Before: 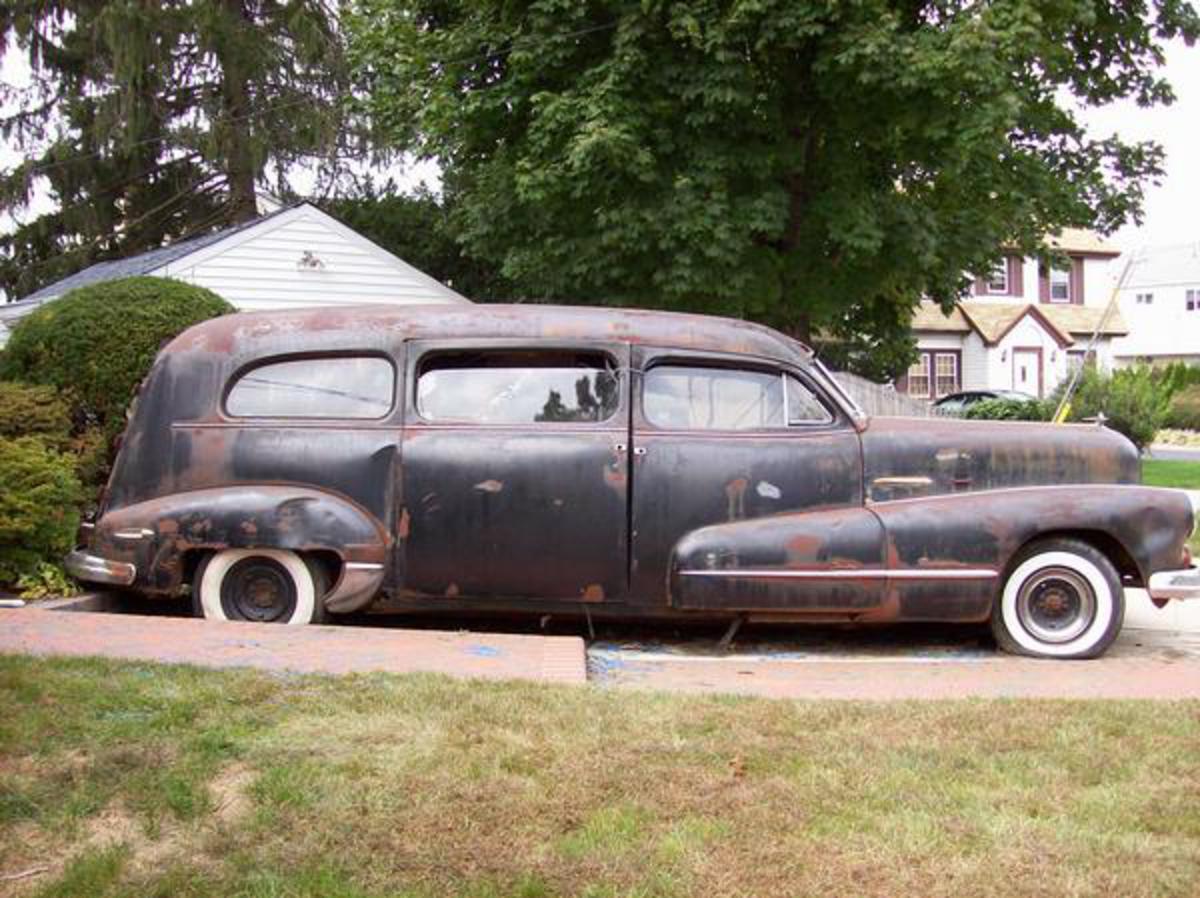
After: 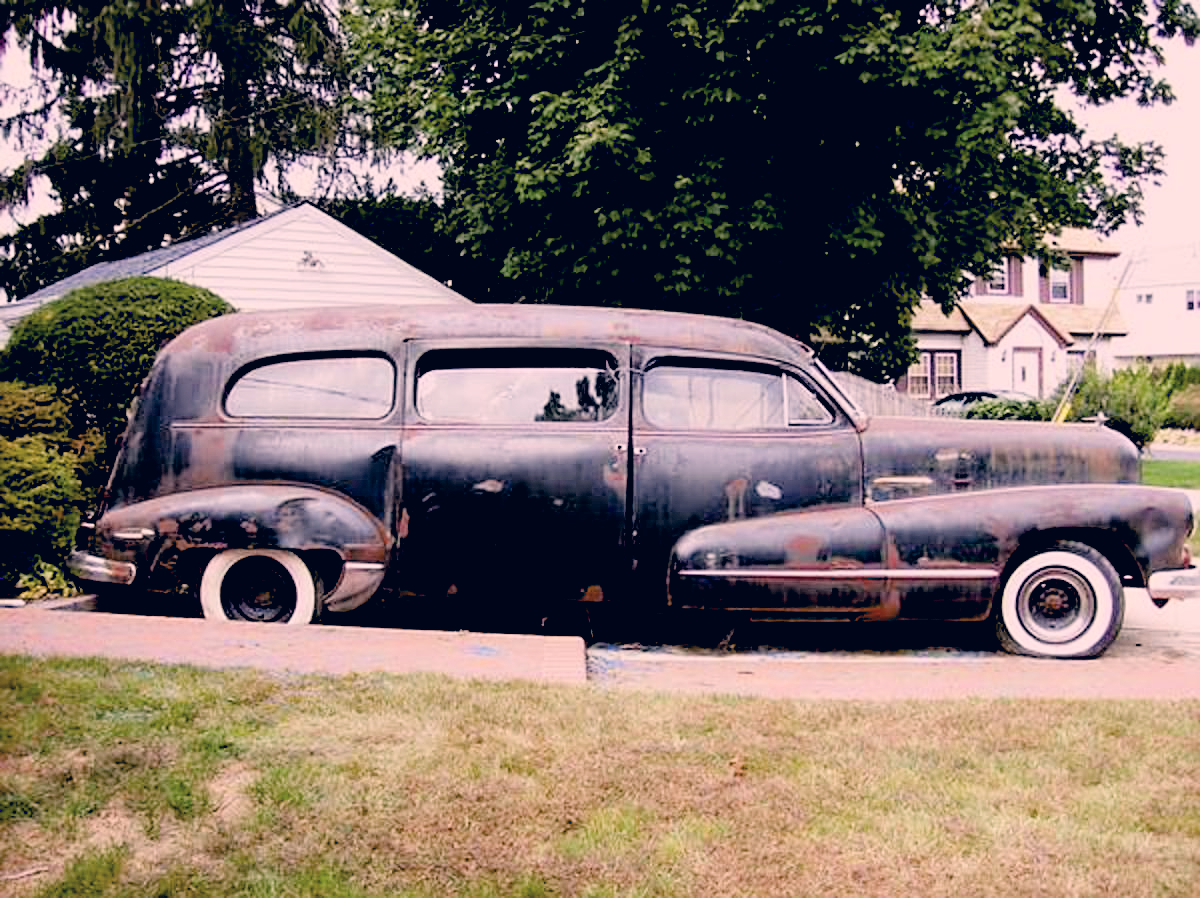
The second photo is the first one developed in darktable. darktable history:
sharpen: amount 0.475
color correction: highlights a* 13.98, highlights b* 6.04, shadows a* -5.2, shadows b* -15.65, saturation 0.87
exposure: black level correction 0.04, exposure 0.499 EV, compensate highlight preservation false
filmic rgb: black relative exposure -4.89 EV, white relative exposure 4.05 EV, threshold 2.94 EV, hardness 2.8, enable highlight reconstruction true
